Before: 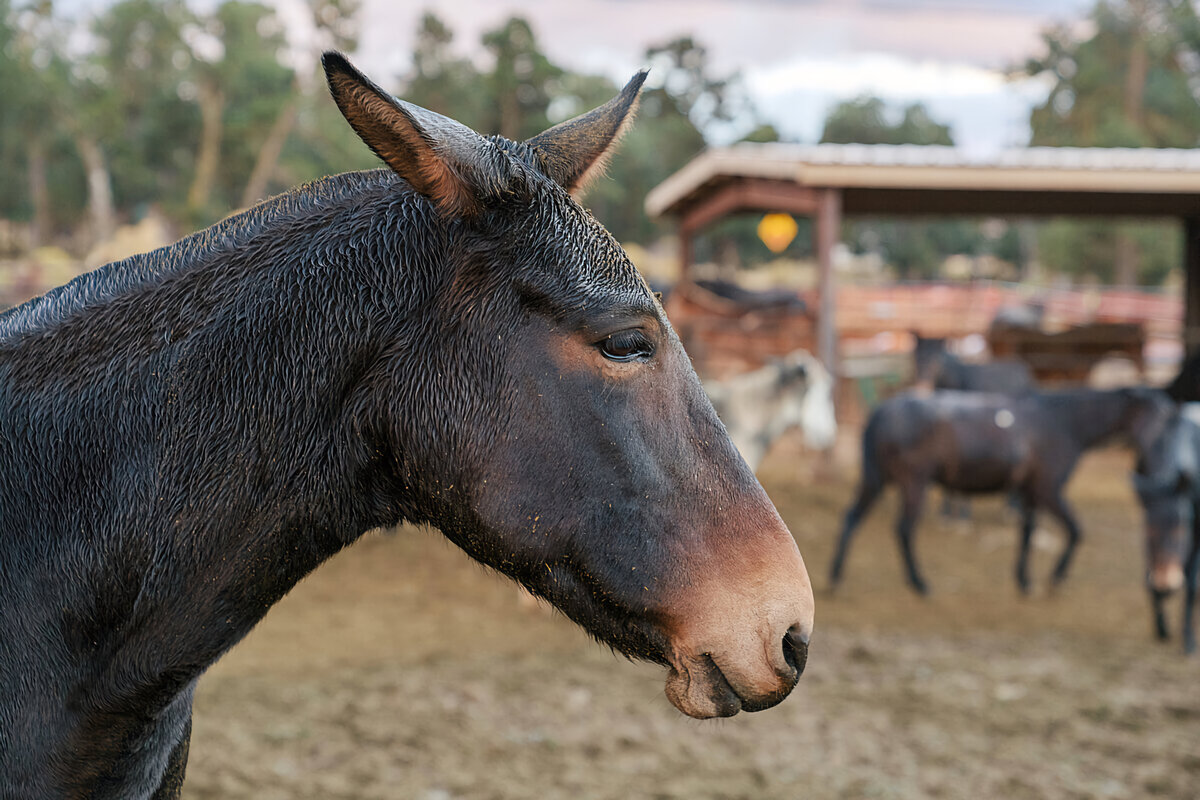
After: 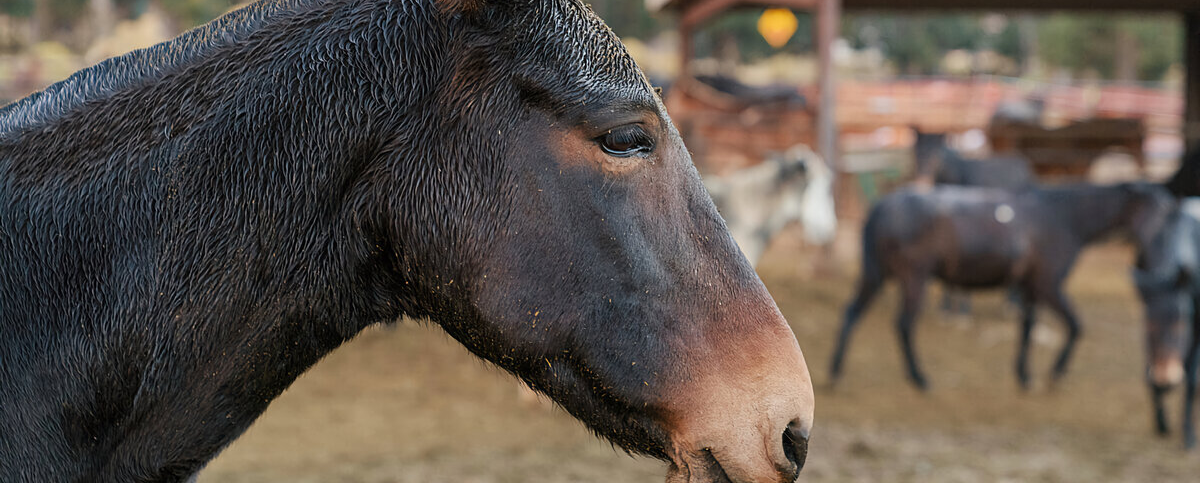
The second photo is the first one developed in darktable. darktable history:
crop and rotate: top 25.639%, bottom 13.927%
